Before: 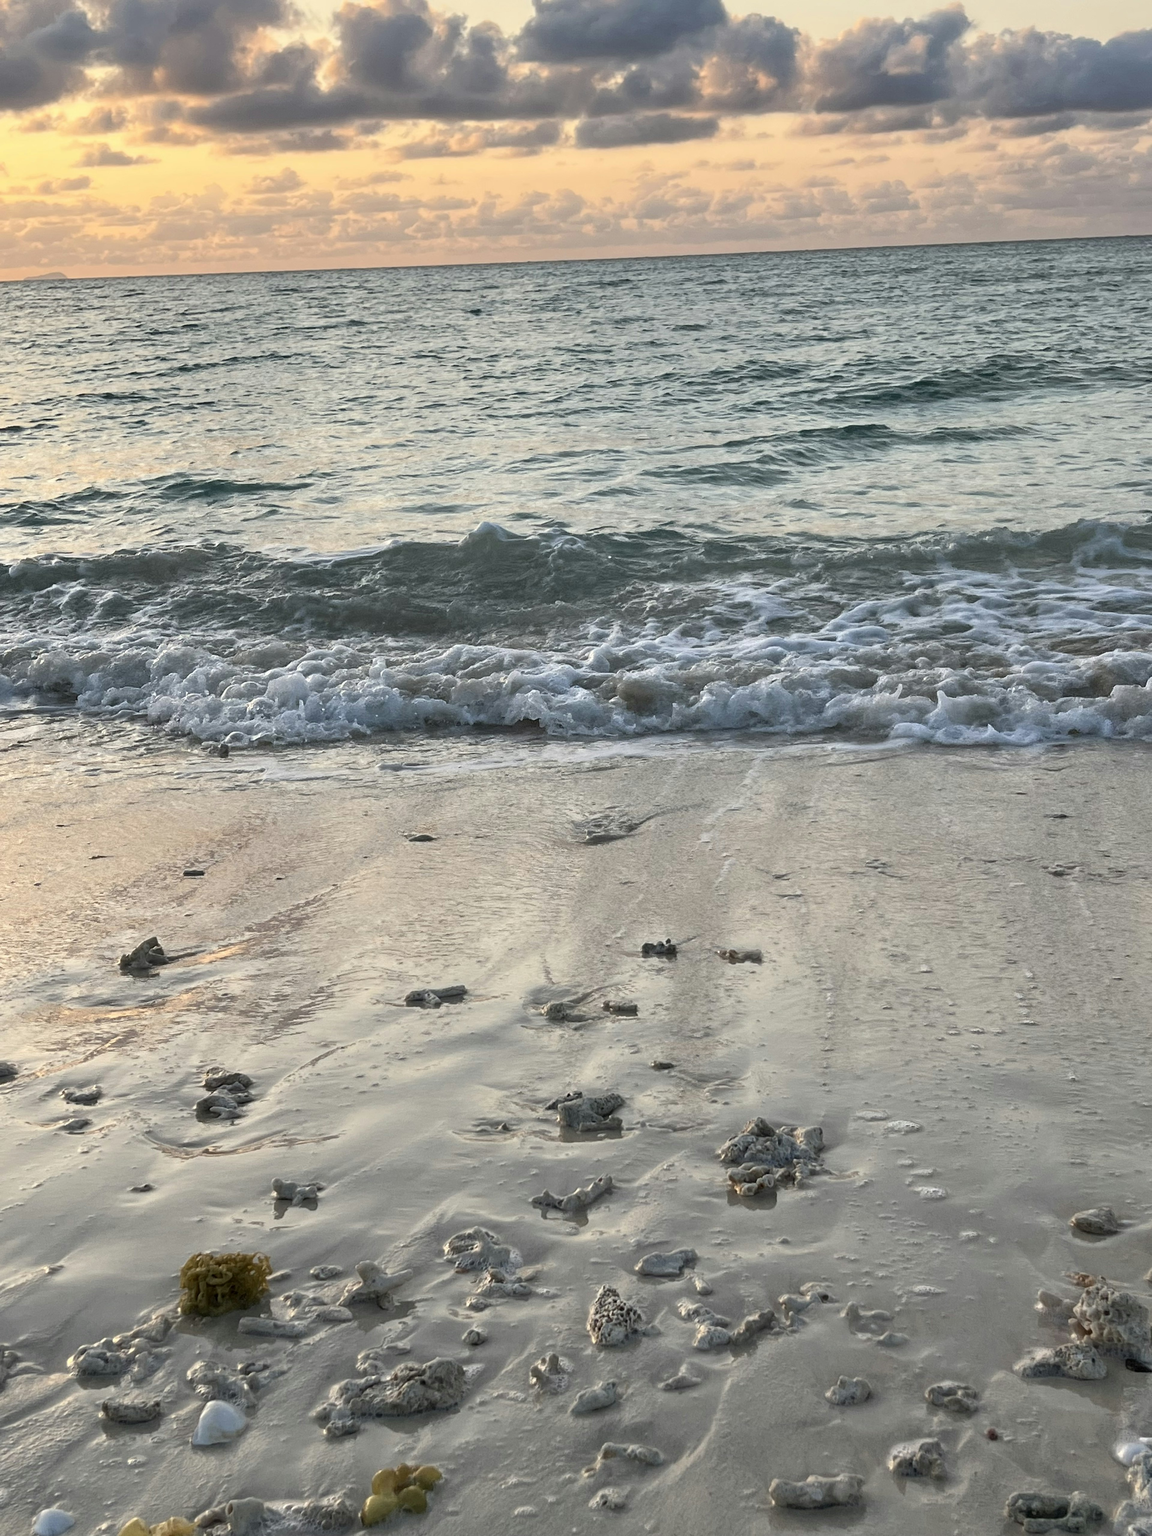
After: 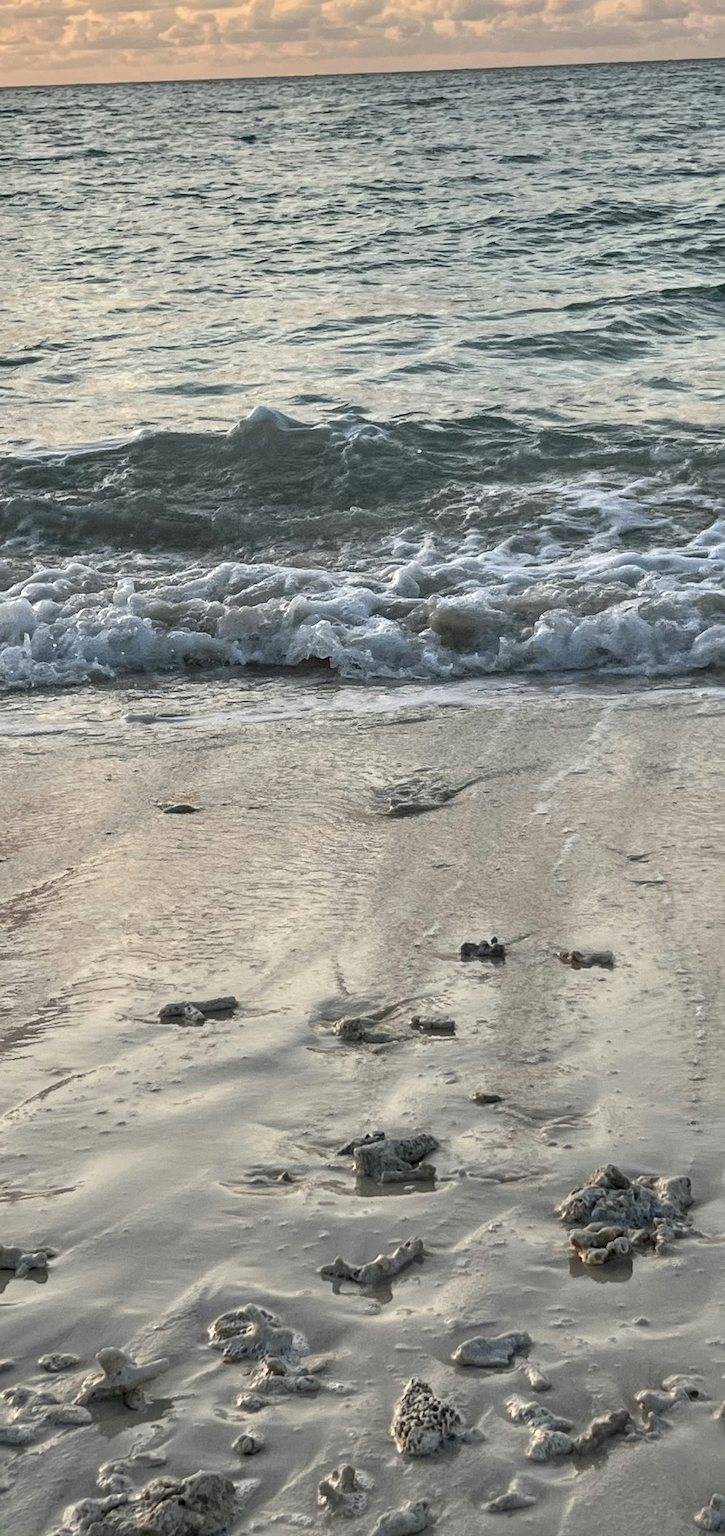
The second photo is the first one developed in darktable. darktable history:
shadows and highlights: shadows 37.27, highlights -28.18, soften with gaussian
local contrast: on, module defaults
crop and rotate: angle 0.02°, left 24.353%, top 13.219%, right 26.156%, bottom 8.224%
